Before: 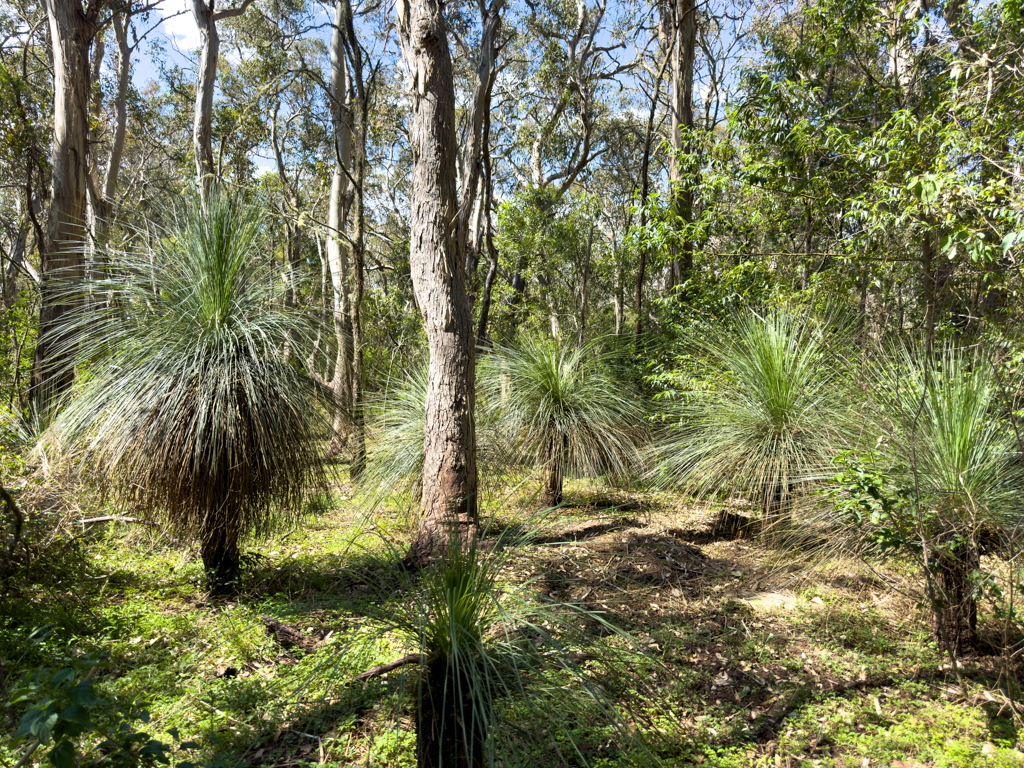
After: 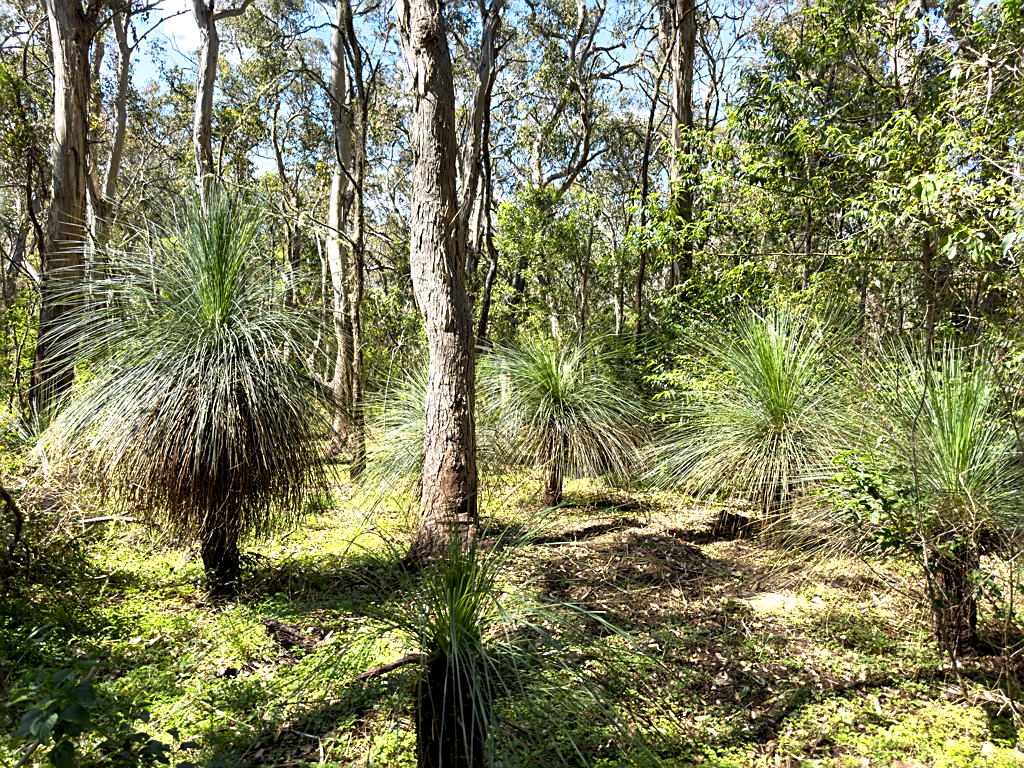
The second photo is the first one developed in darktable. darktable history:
sharpen: on, module defaults
local contrast: highlights 107%, shadows 98%, detail 120%, midtone range 0.2
color zones: curves: ch0 [(0, 0.485) (0.178, 0.476) (0.261, 0.623) (0.411, 0.403) (0.708, 0.603) (0.934, 0.412)]; ch1 [(0.003, 0.485) (0.149, 0.496) (0.229, 0.584) (0.326, 0.551) (0.484, 0.262) (0.757, 0.643)]
